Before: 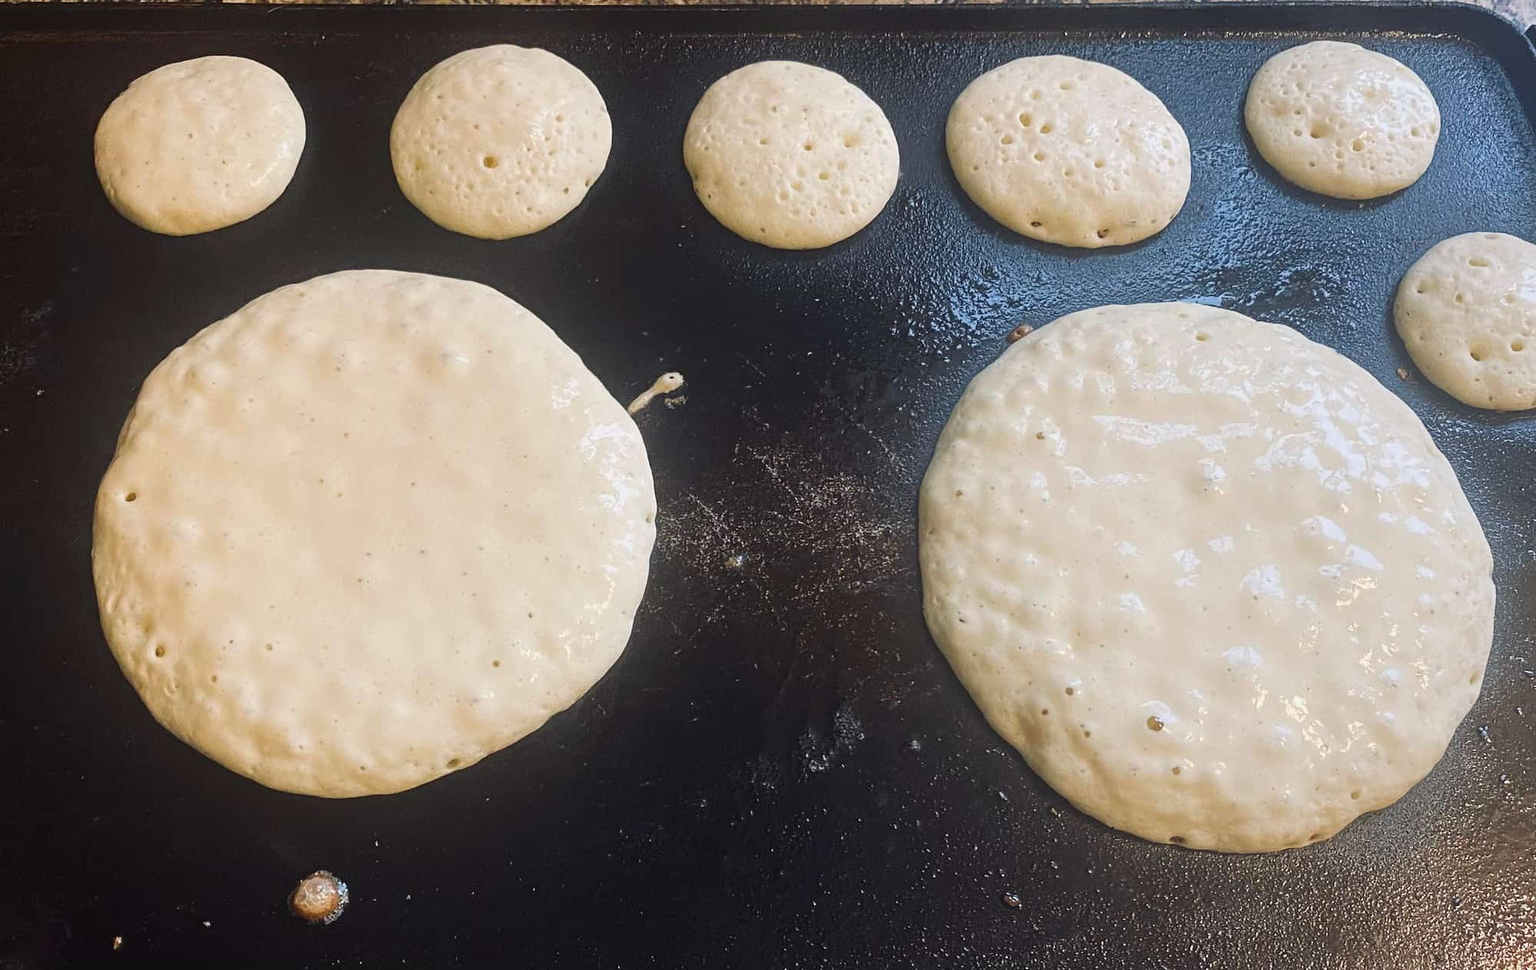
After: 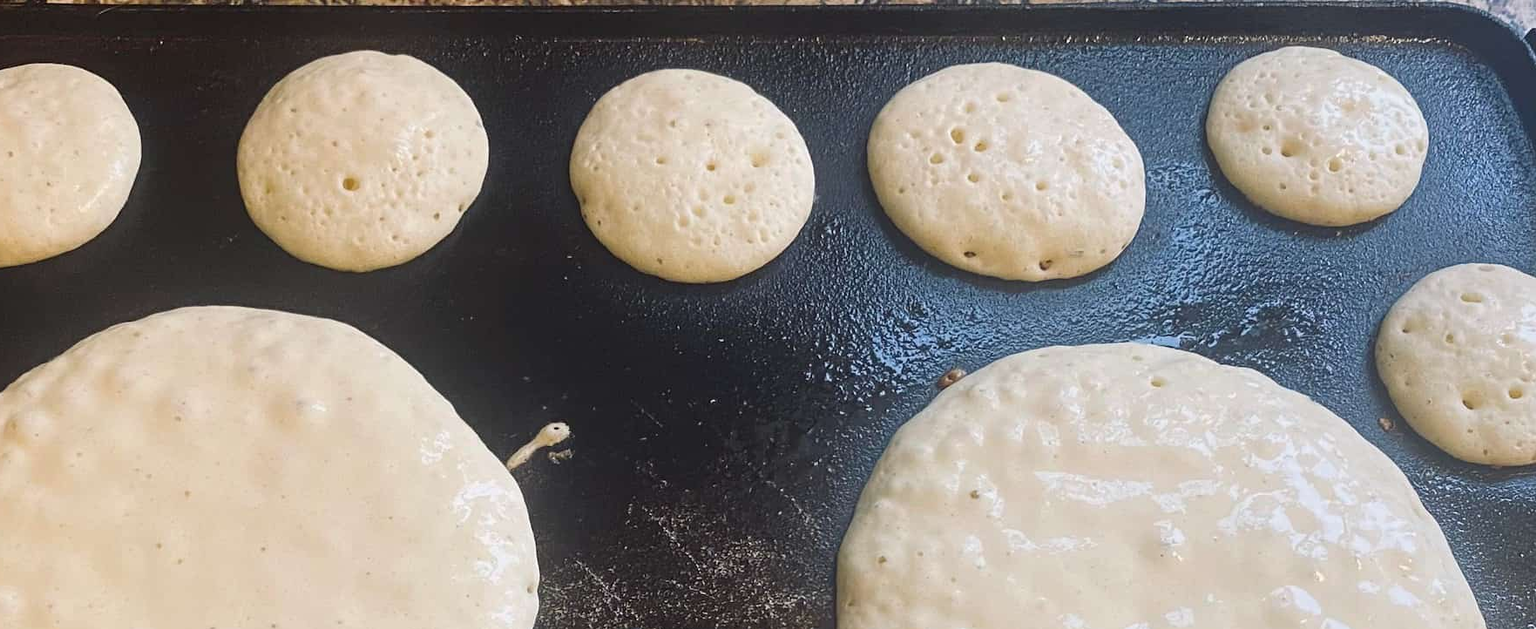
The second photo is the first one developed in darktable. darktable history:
crop and rotate: left 11.812%, bottom 42.776%
